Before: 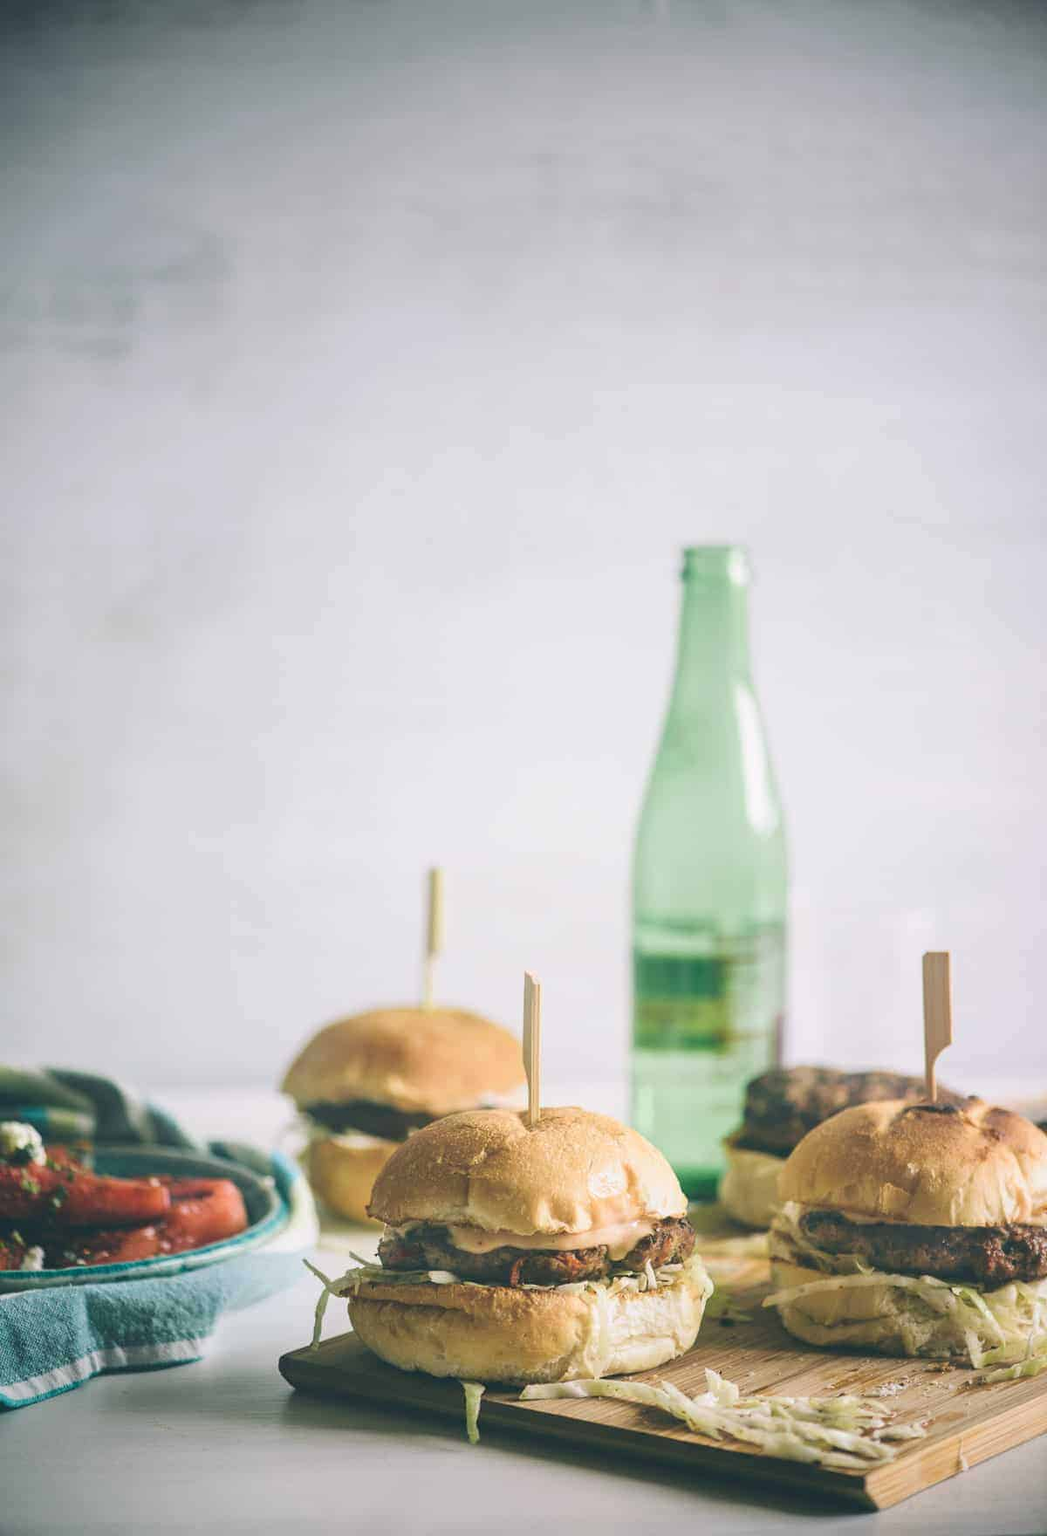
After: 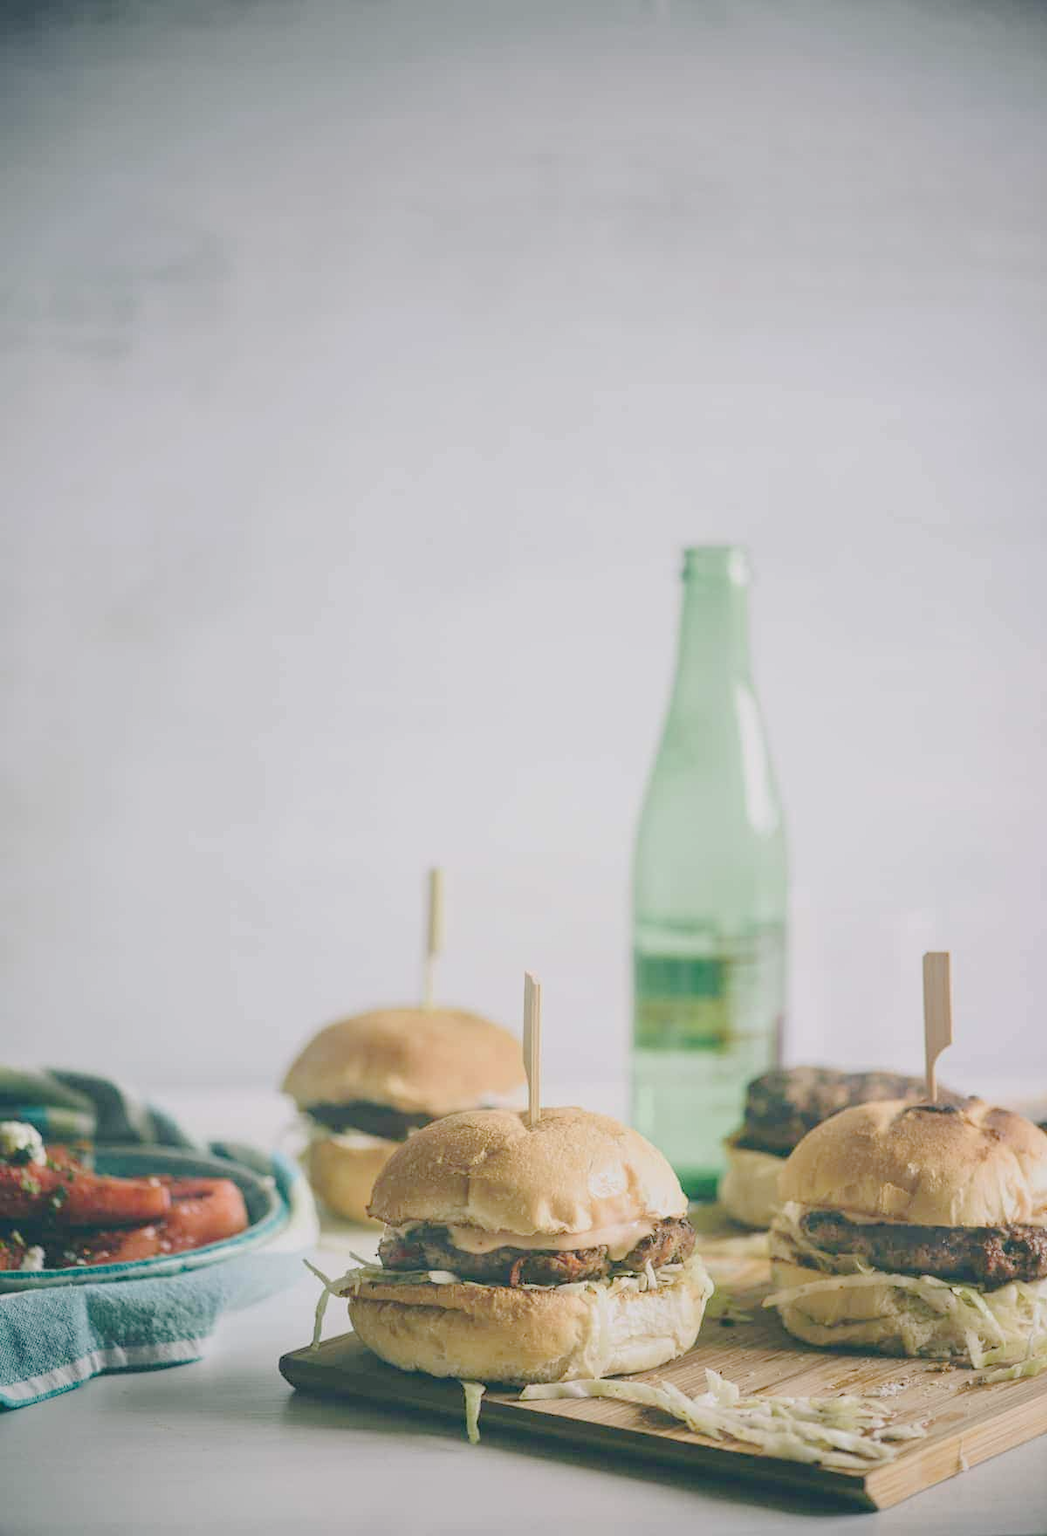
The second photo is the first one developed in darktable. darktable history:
exposure: black level correction 0.001, compensate exposure bias true, compensate highlight preservation false
tone curve: curves: ch0 [(0, 0) (0.402, 0.473) (0.673, 0.68) (0.899, 0.832) (0.999, 0.903)]; ch1 [(0, 0) (0.379, 0.262) (0.464, 0.425) (0.498, 0.49) (0.507, 0.5) (0.53, 0.532) (0.582, 0.583) (0.68, 0.672) (0.791, 0.748) (1, 0.896)]; ch2 [(0, 0) (0.199, 0.414) (0.438, 0.49) (0.496, 0.501) (0.515, 0.546) (0.577, 0.605) (0.632, 0.649) (0.717, 0.727) (0.845, 0.855) (0.998, 0.977)], preserve colors none
